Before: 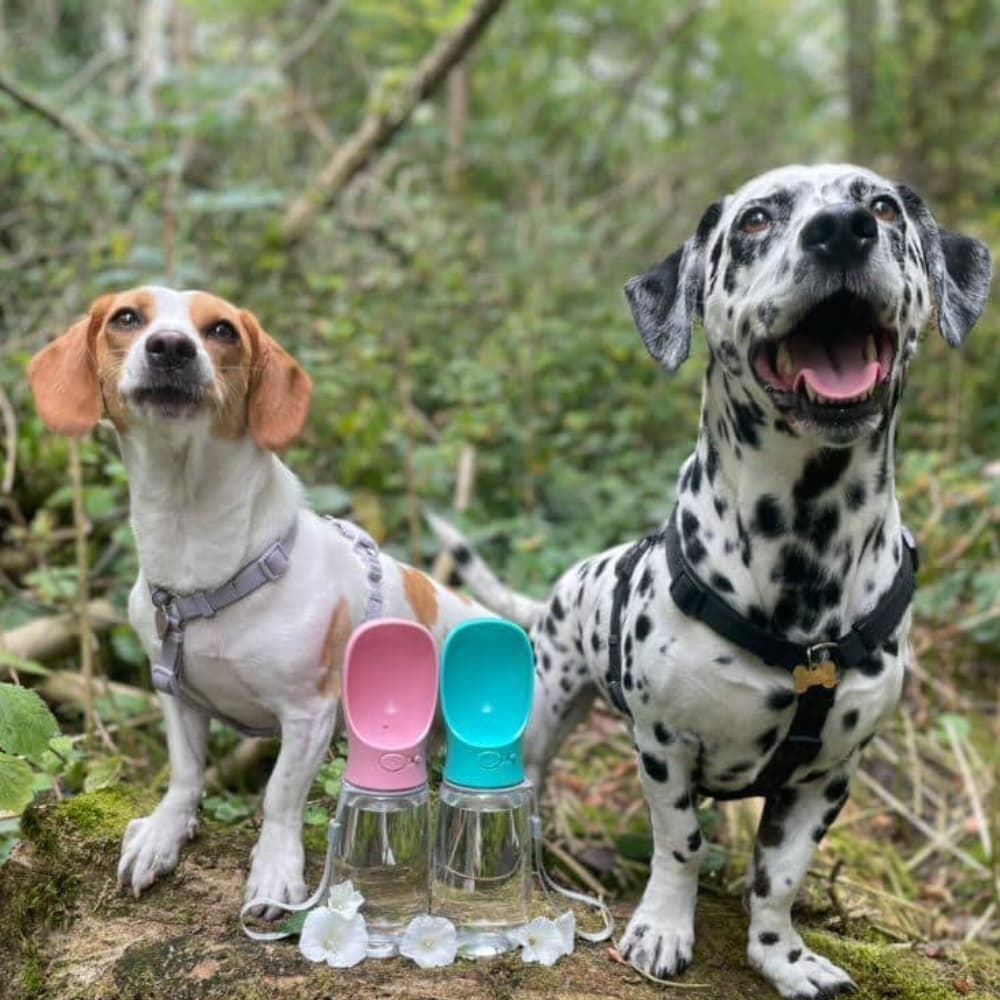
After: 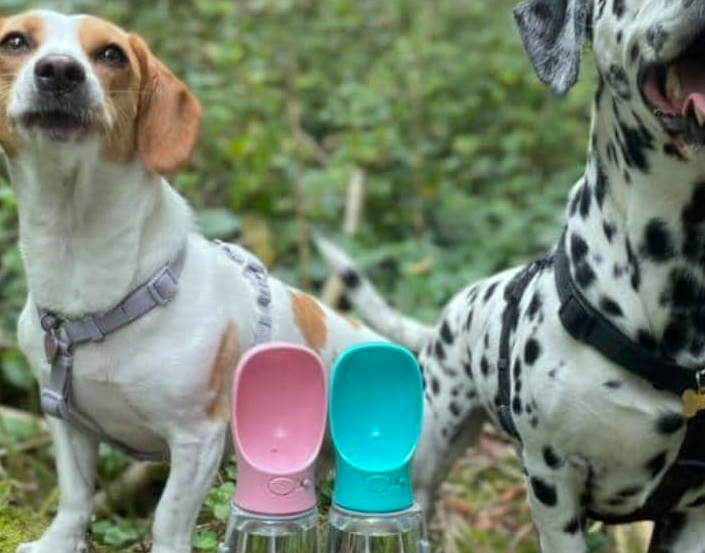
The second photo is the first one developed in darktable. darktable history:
crop: left 11.123%, top 27.61%, right 18.3%, bottom 17.034%
color correction: highlights a* -6.69, highlights b* 0.49
